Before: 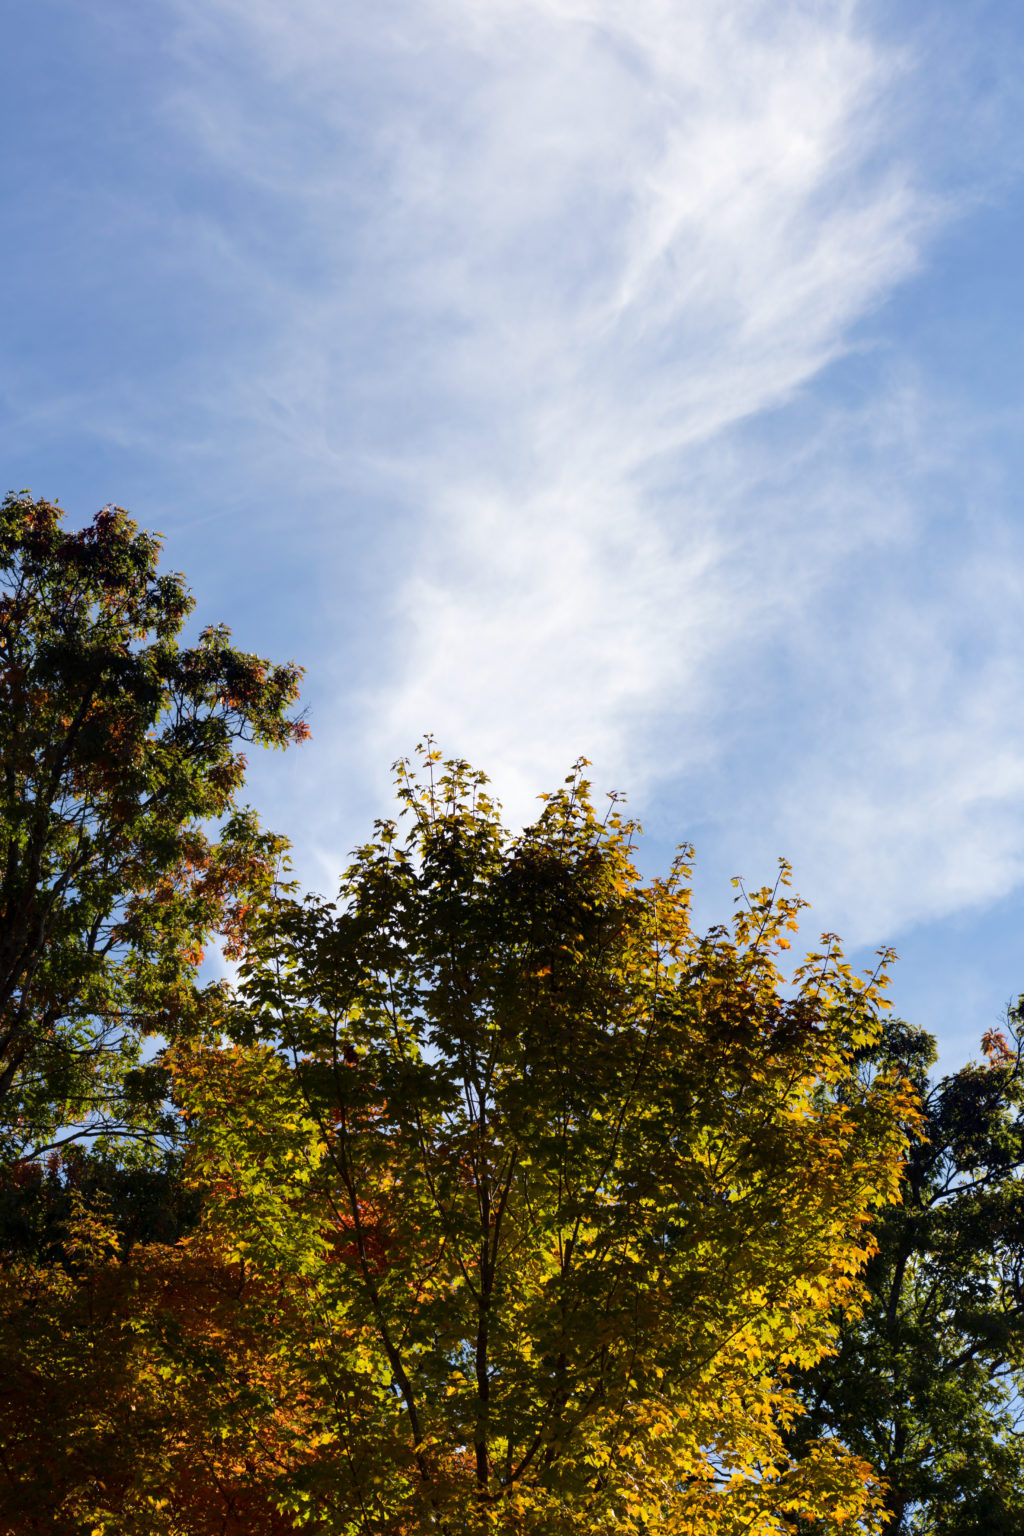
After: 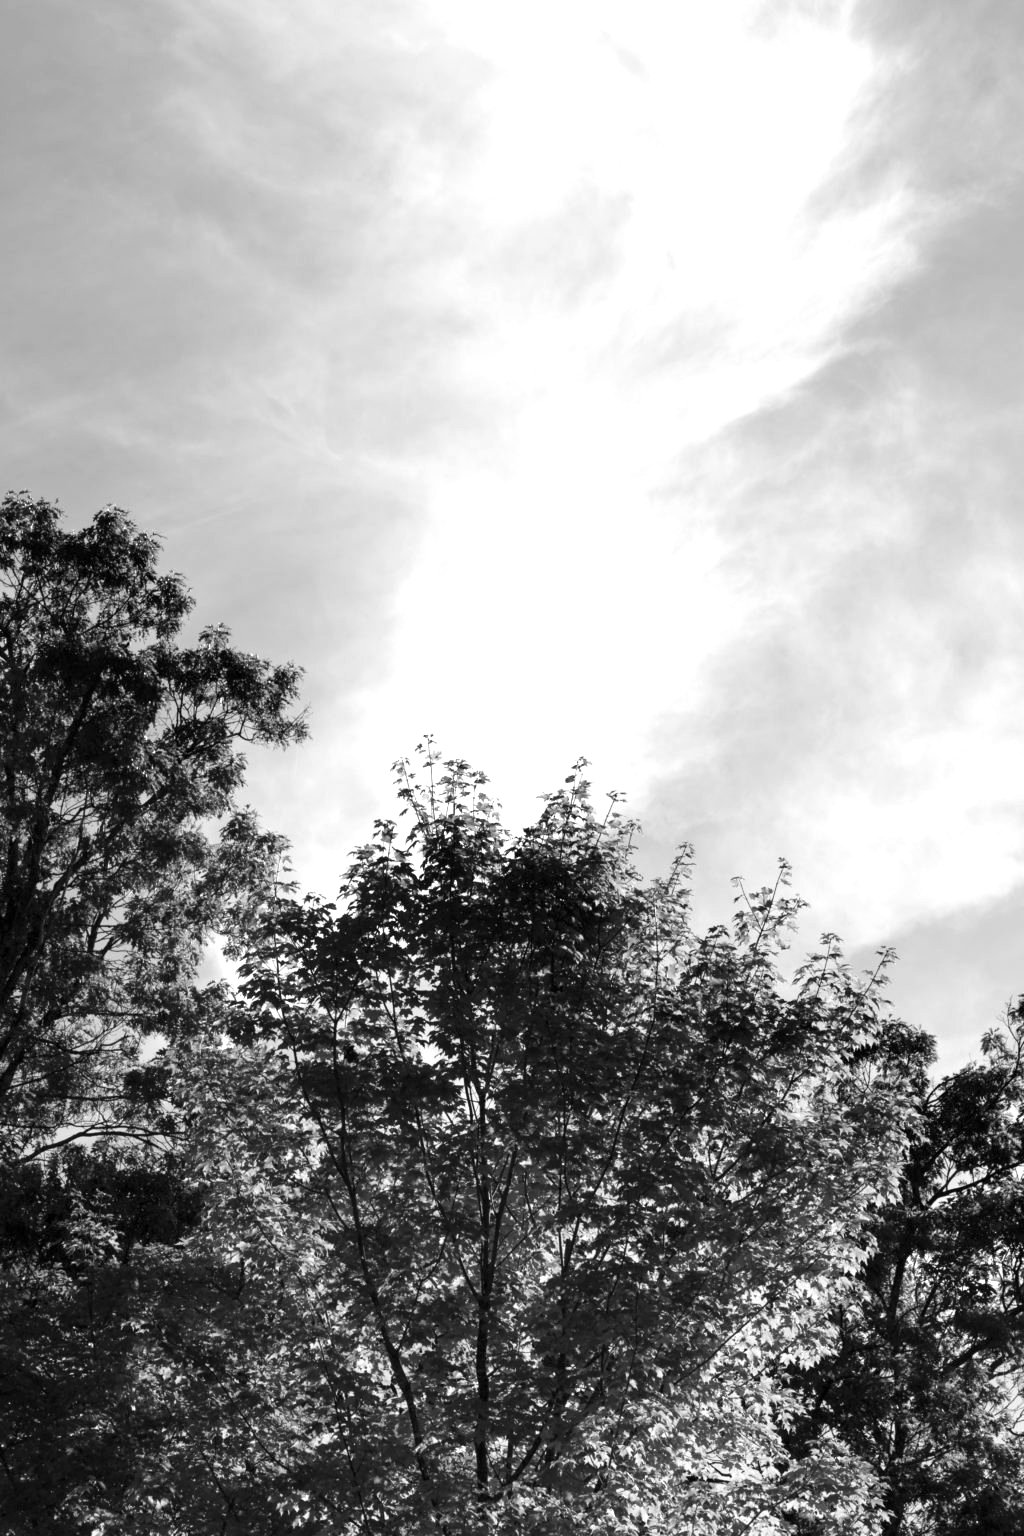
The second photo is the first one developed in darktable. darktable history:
exposure: exposure 0.6 EV, compensate highlight preservation false
monochrome: a 16.01, b -2.65, highlights 0.52
